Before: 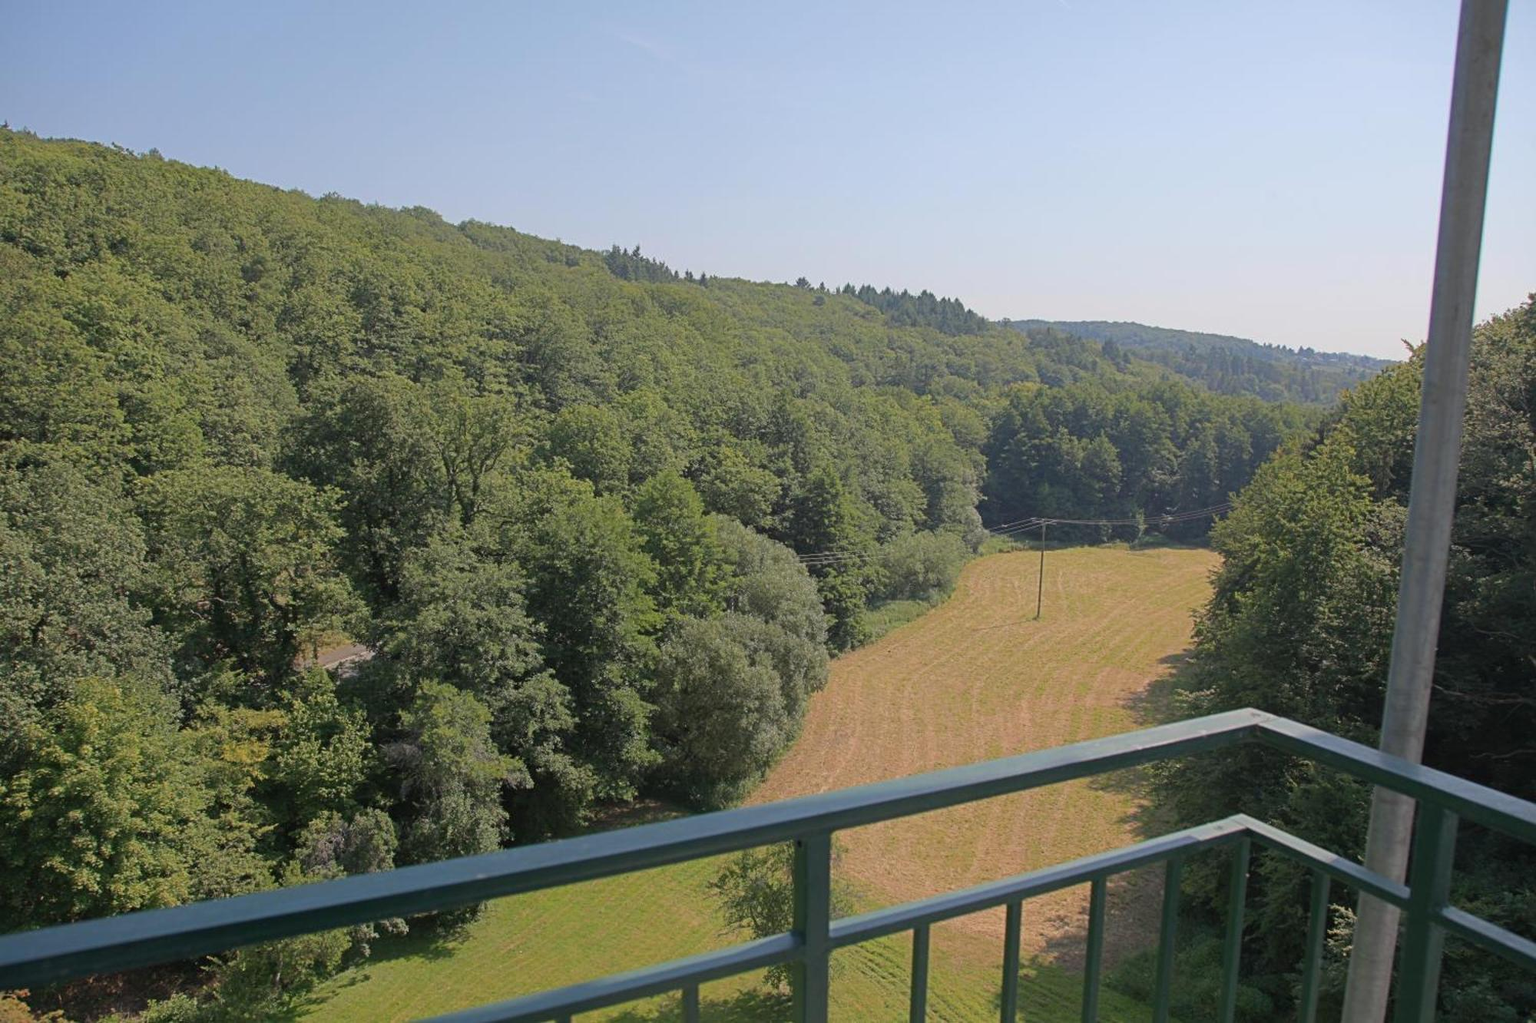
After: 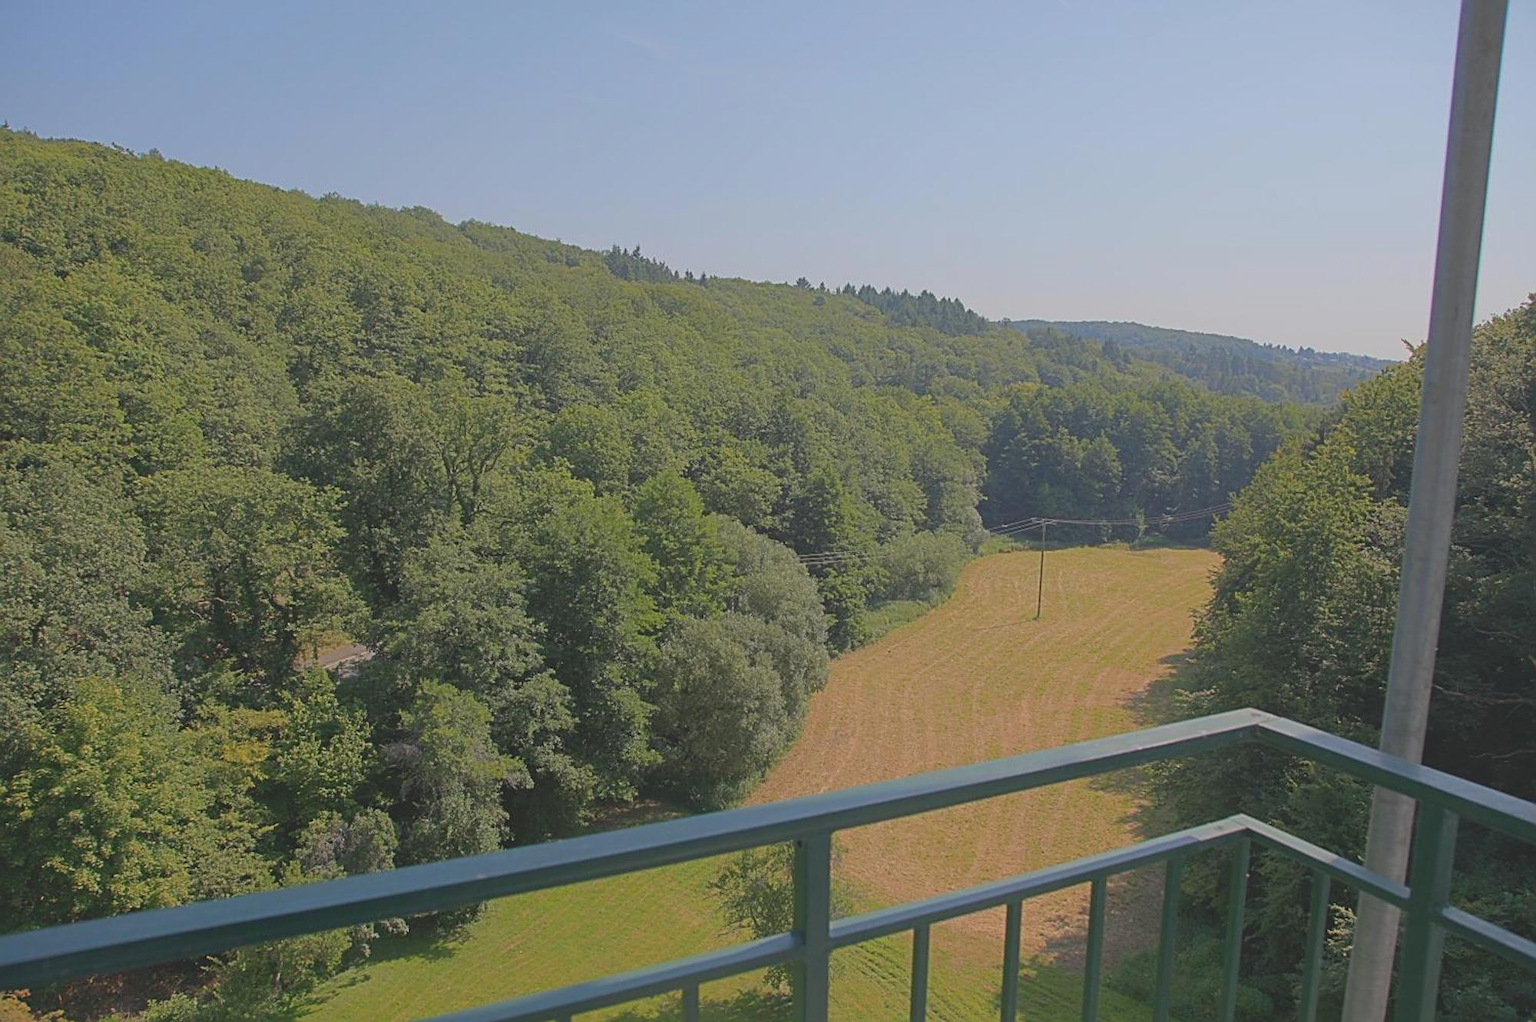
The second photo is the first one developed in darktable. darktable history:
exposure: exposure -0.04 EV, compensate exposure bias true, compensate highlight preservation false
sharpen: on, module defaults
contrast brightness saturation: contrast -0.276
